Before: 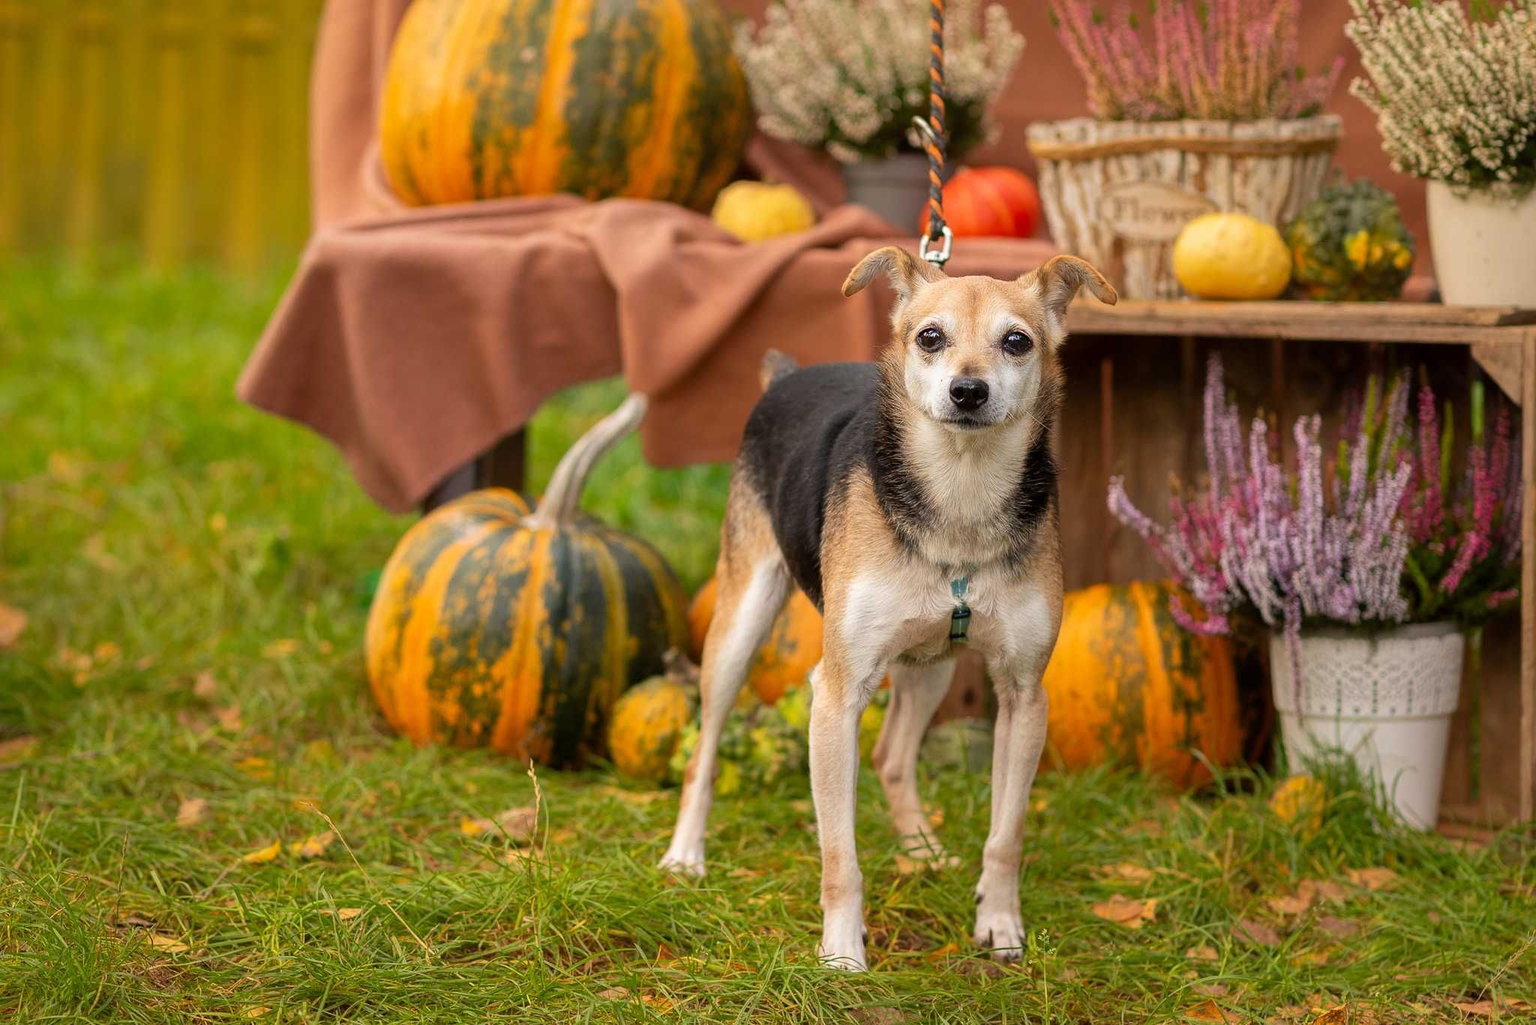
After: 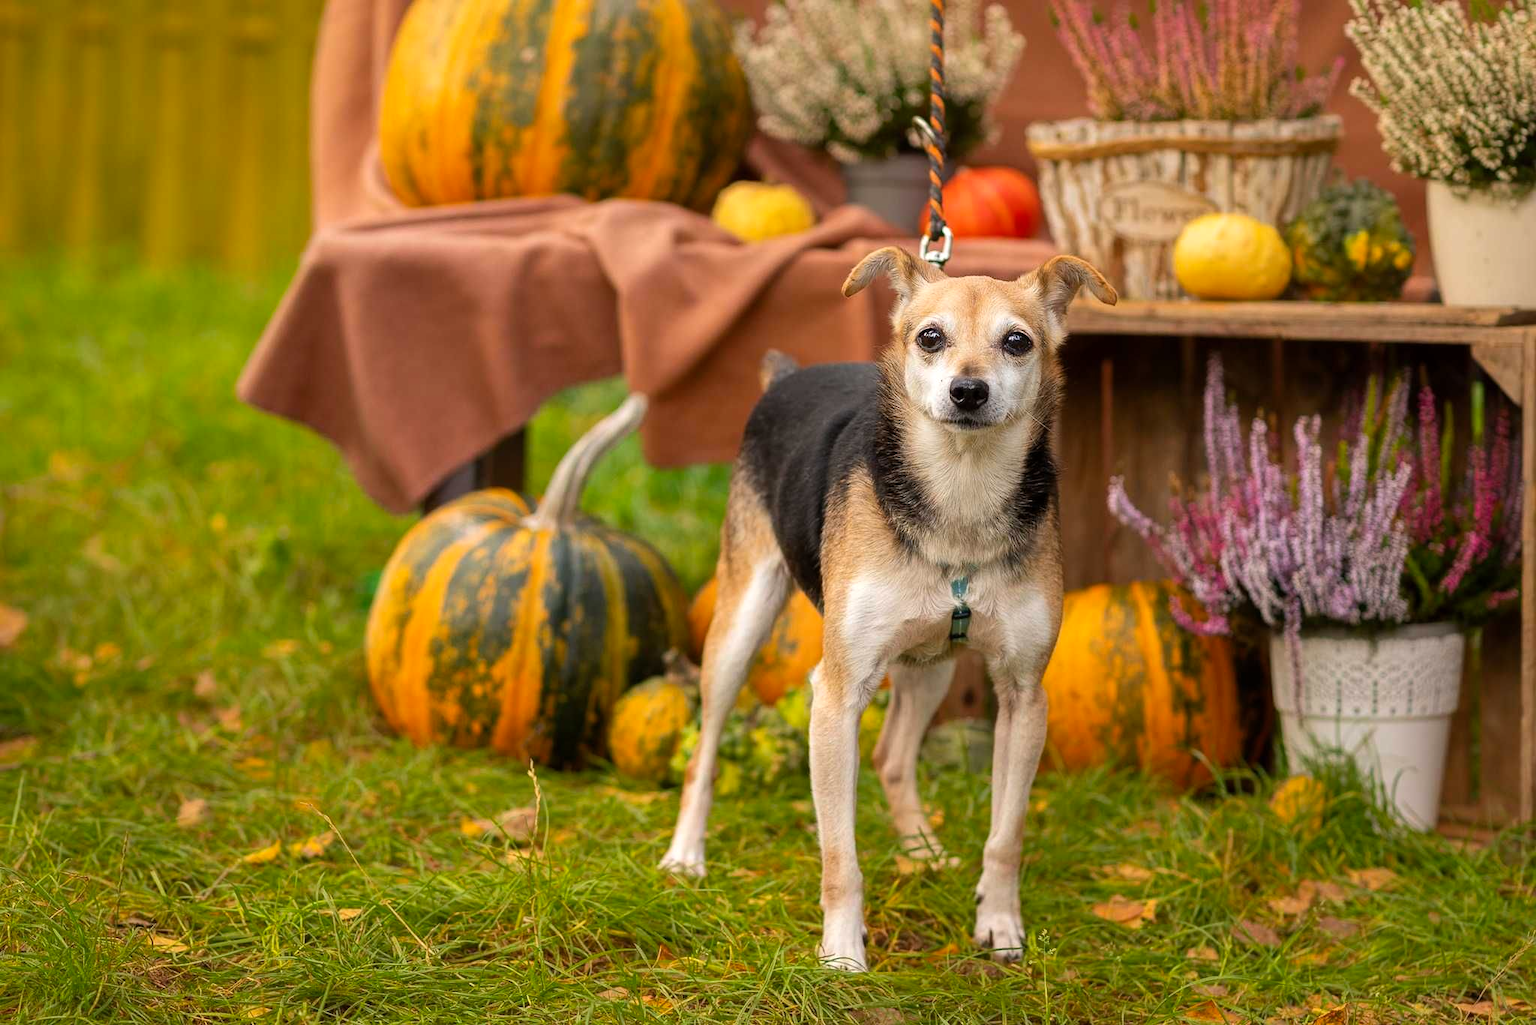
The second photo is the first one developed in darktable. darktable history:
color balance rgb: perceptual saturation grading › global saturation 8.934%, contrast 5.643%
